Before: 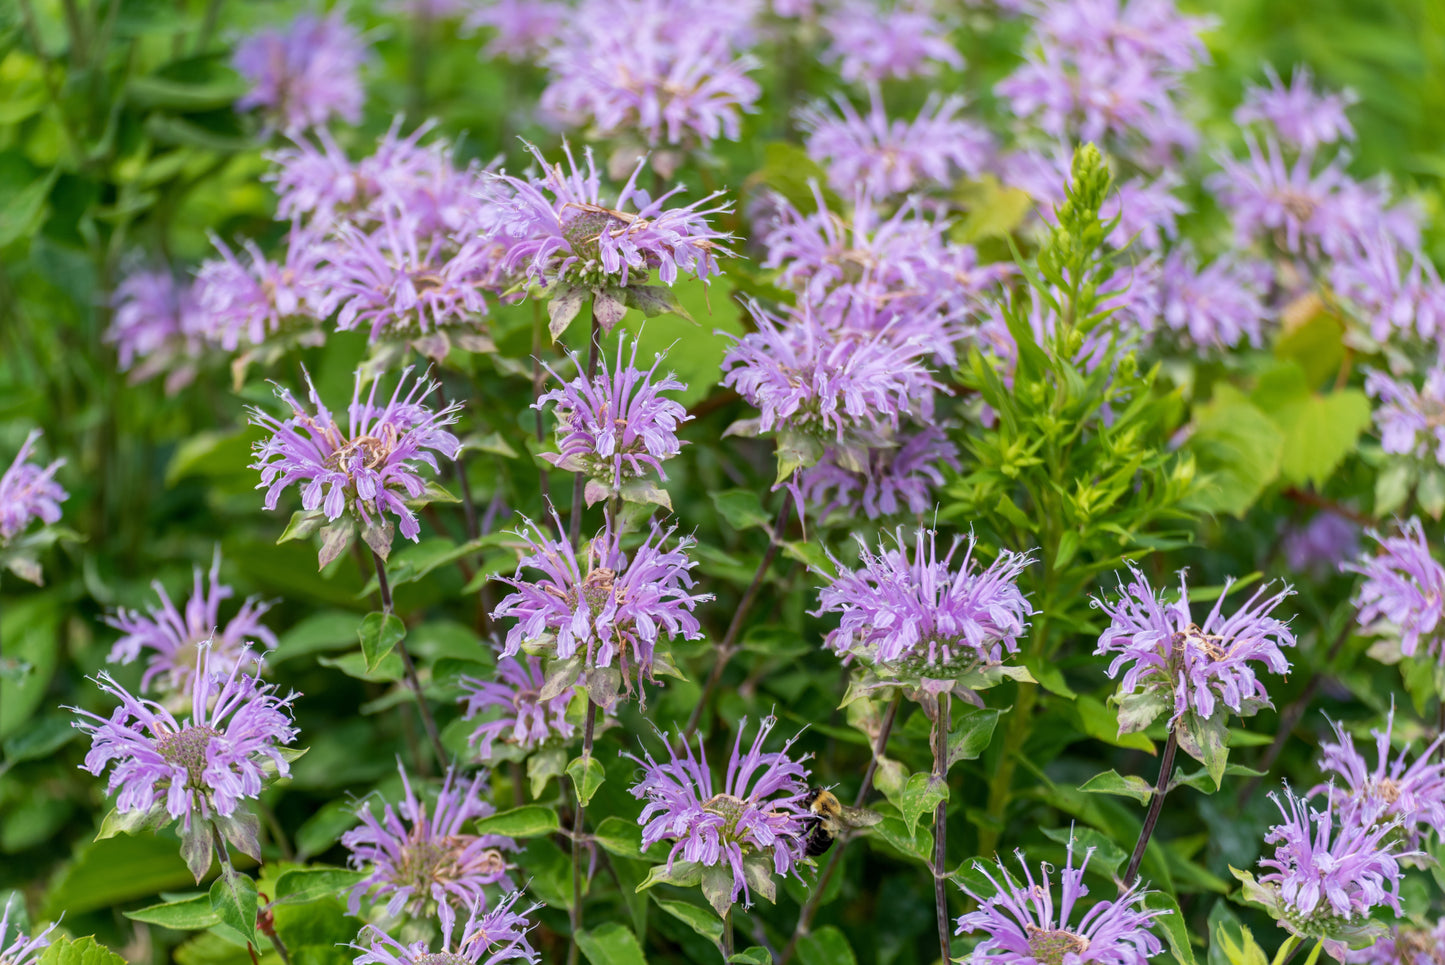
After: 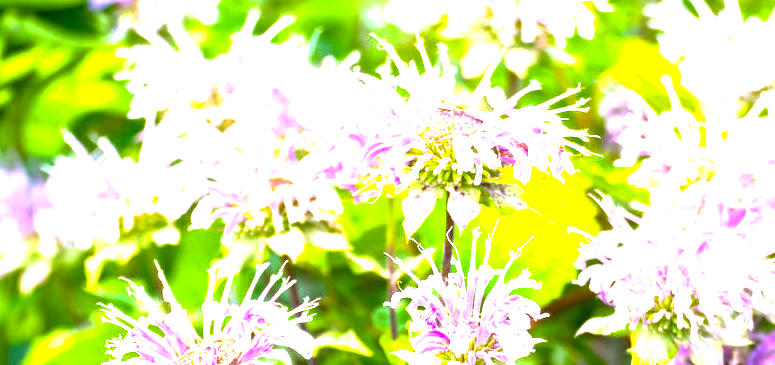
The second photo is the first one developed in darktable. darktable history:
color balance rgb: perceptual saturation grading › global saturation 25%, perceptual brilliance grading › global brilliance 35%, perceptual brilliance grading › highlights 50%, perceptual brilliance grading › mid-tones 60%, perceptual brilliance grading › shadows 35%, global vibrance 20%
crop: left 10.121%, top 10.631%, right 36.218%, bottom 51.526%
